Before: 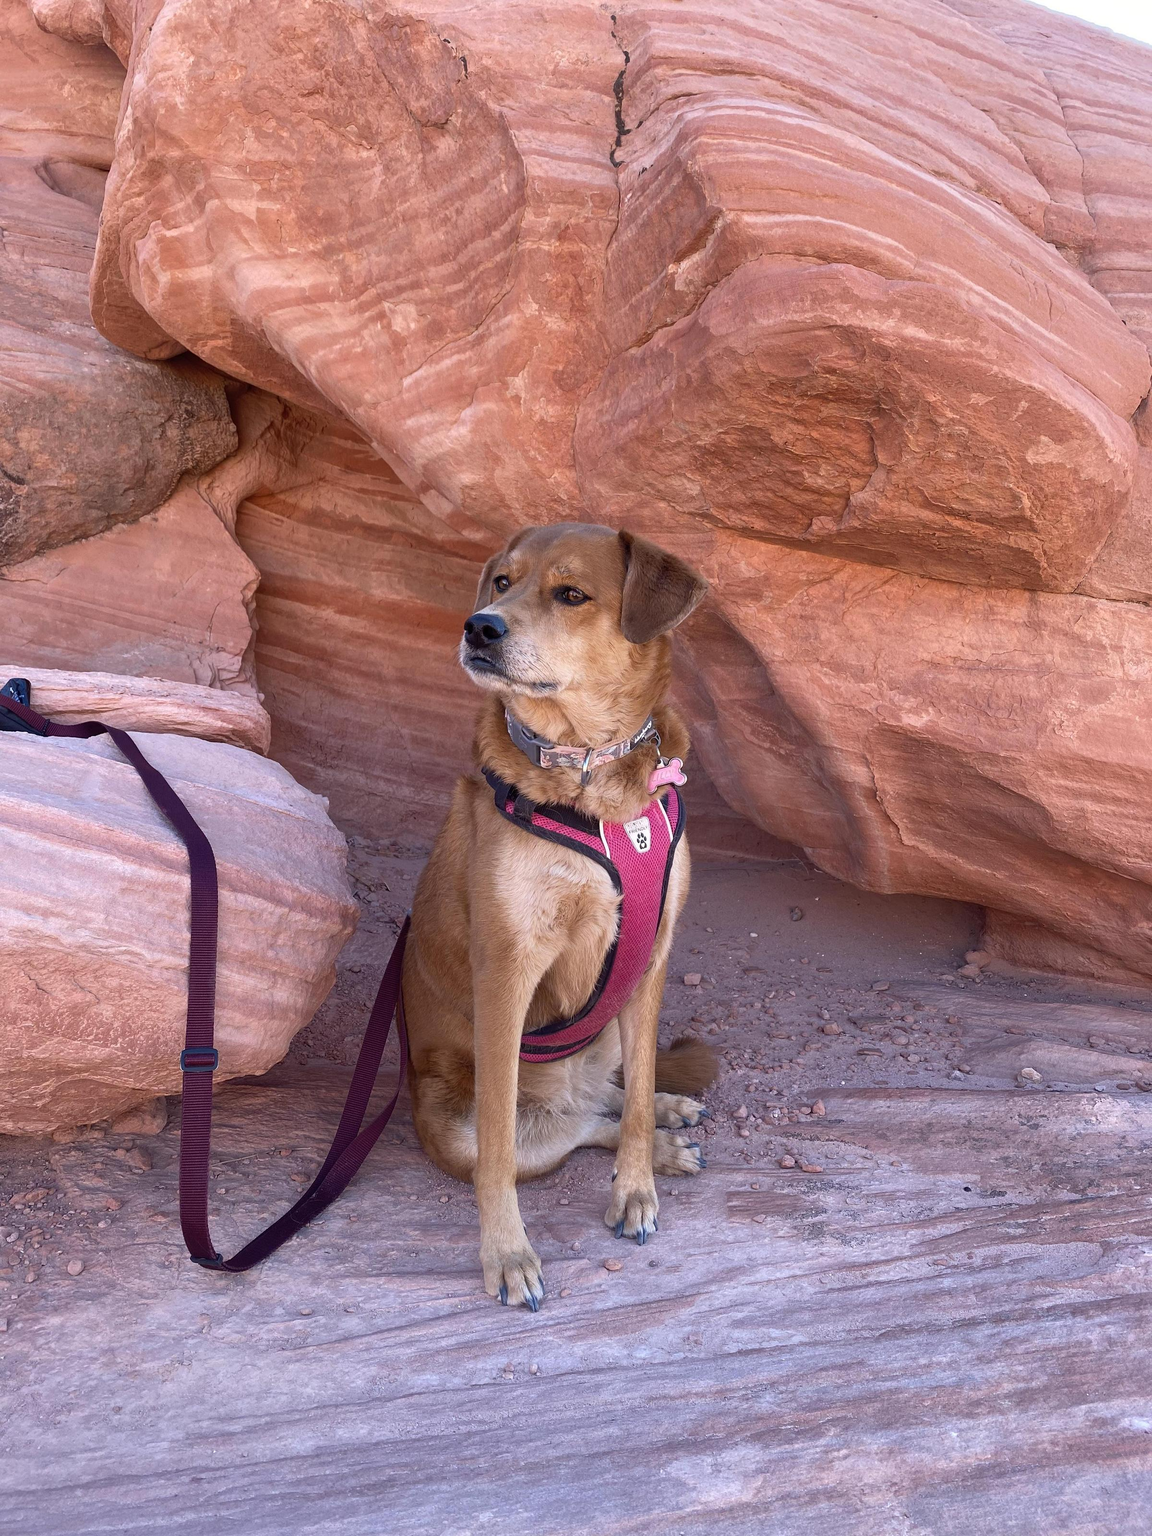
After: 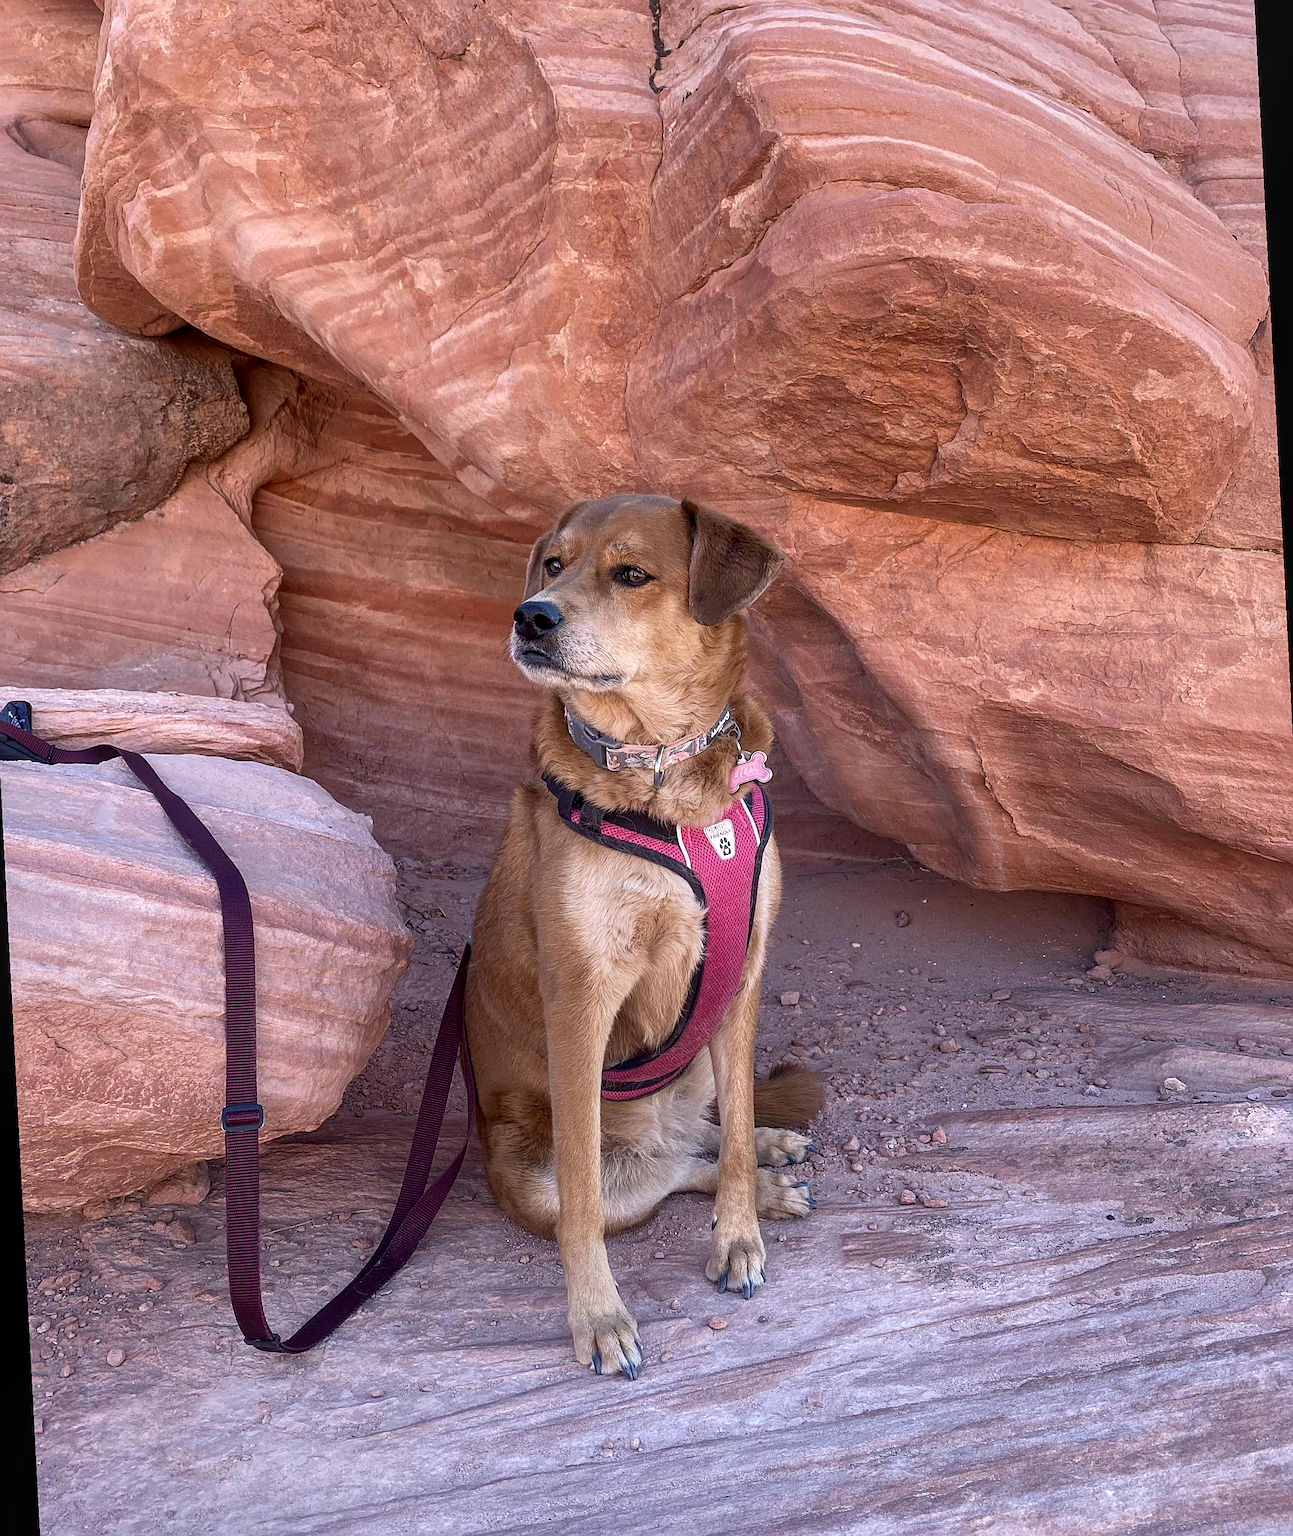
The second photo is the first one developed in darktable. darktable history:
exposure: exposure 0 EV, compensate highlight preservation false
sharpen: on, module defaults
rotate and perspective: rotation -3°, crop left 0.031, crop right 0.968, crop top 0.07, crop bottom 0.93
local contrast: on, module defaults
